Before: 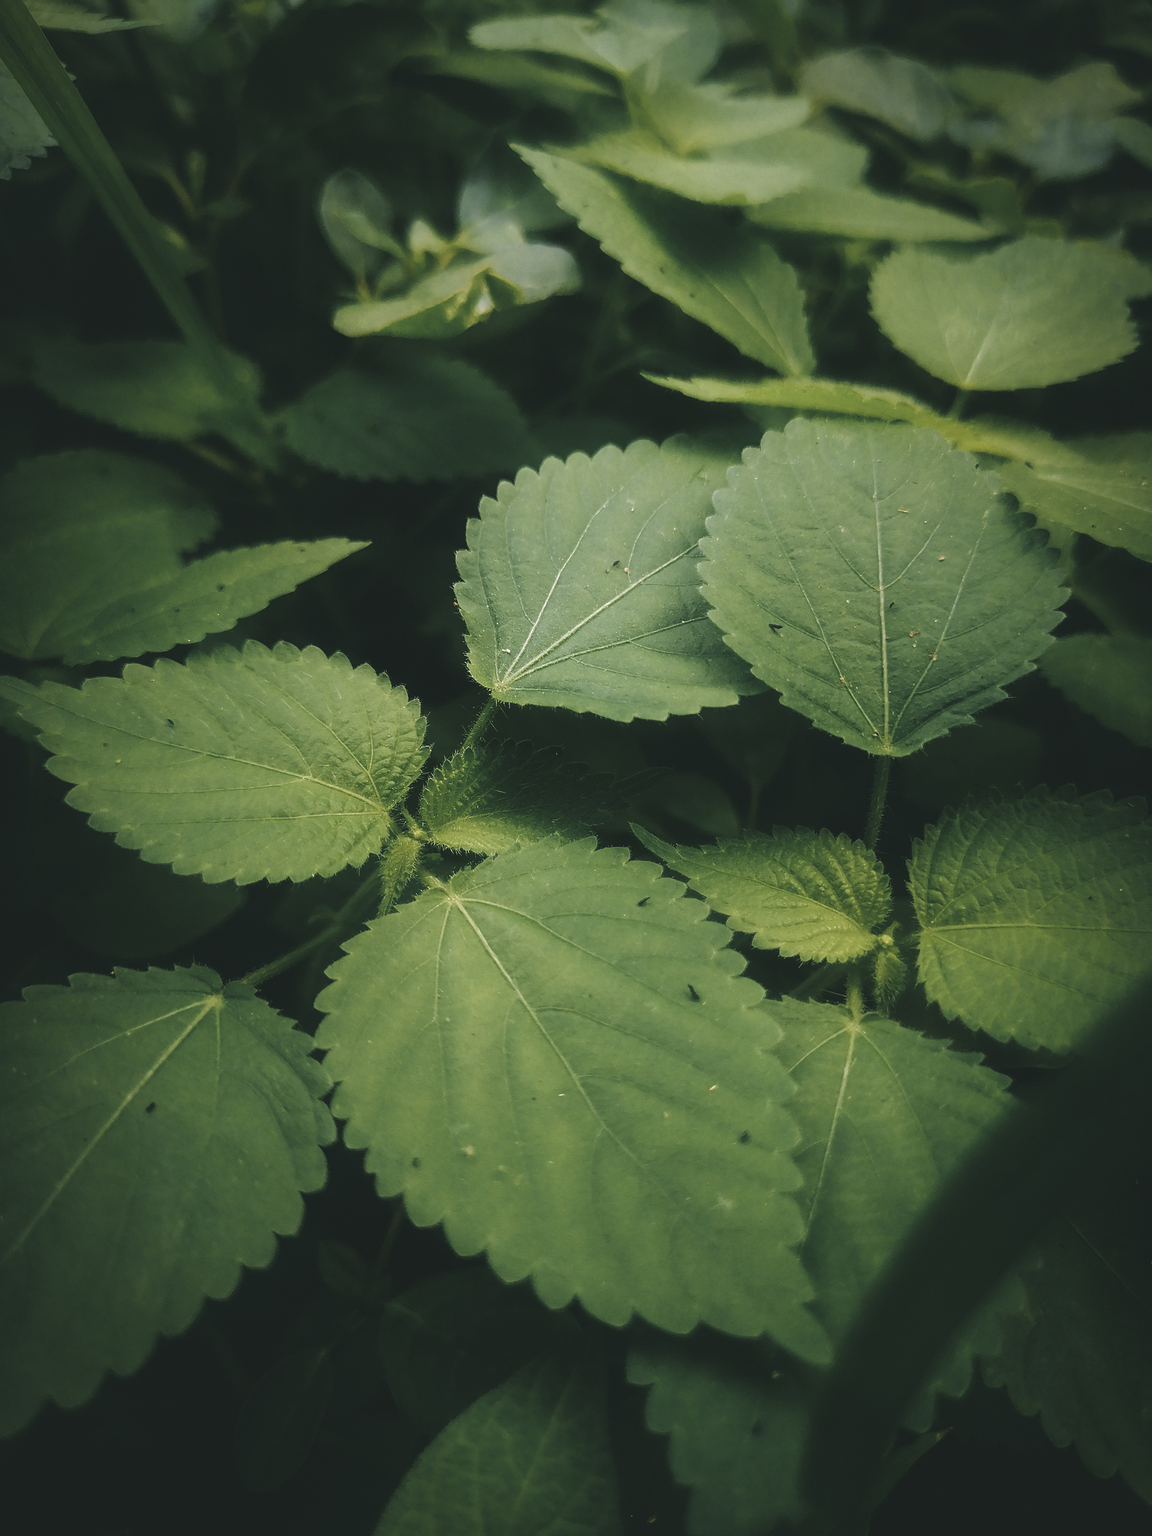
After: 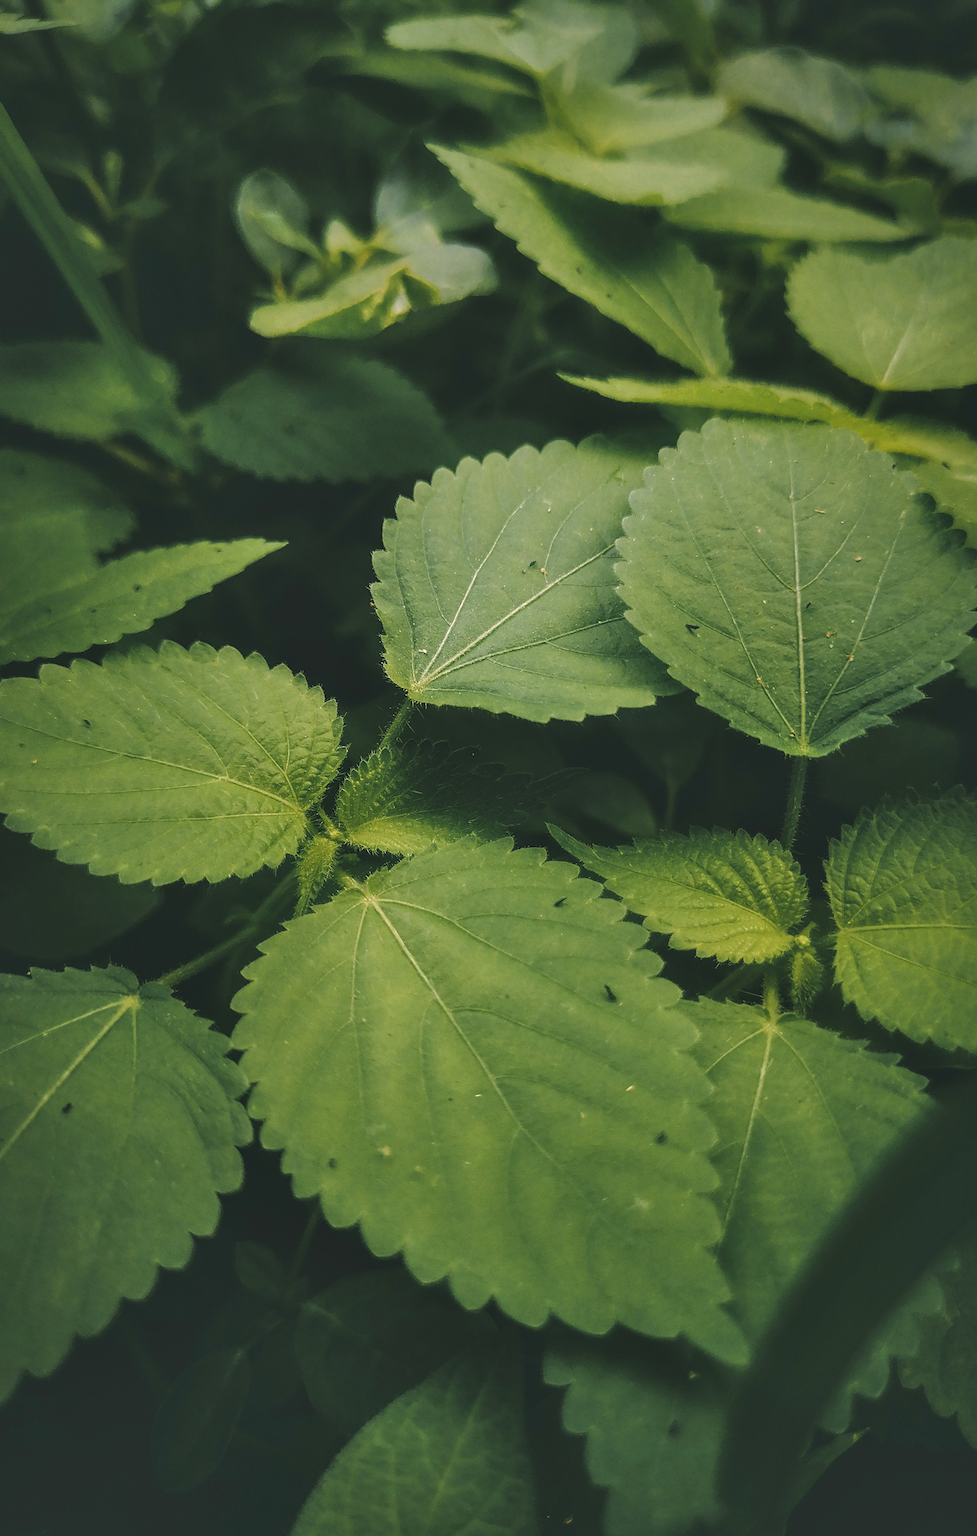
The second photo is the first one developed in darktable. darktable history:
crop: left 7.332%, right 7.837%
shadows and highlights: soften with gaussian
color correction: highlights a* 3.22, highlights b* 1.62, saturation 1.25
local contrast: detail 110%
tone equalizer: edges refinement/feathering 500, mask exposure compensation -1.57 EV, preserve details no
